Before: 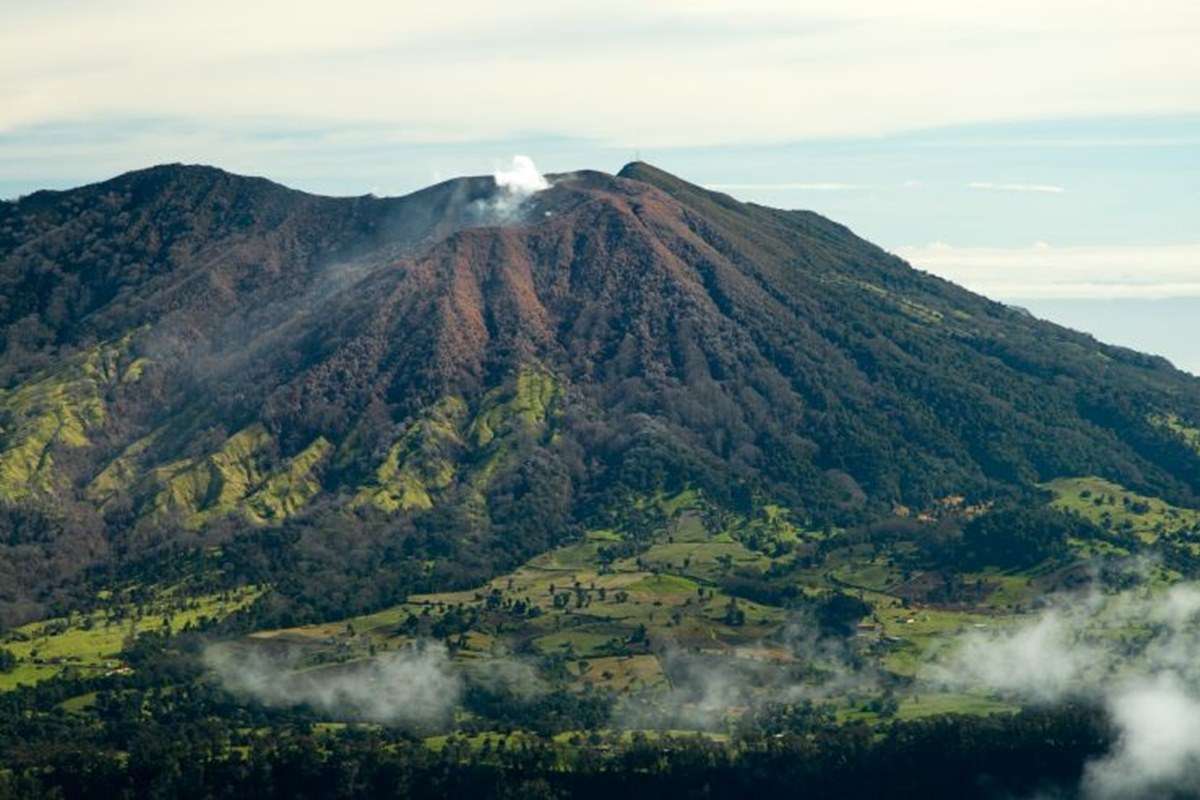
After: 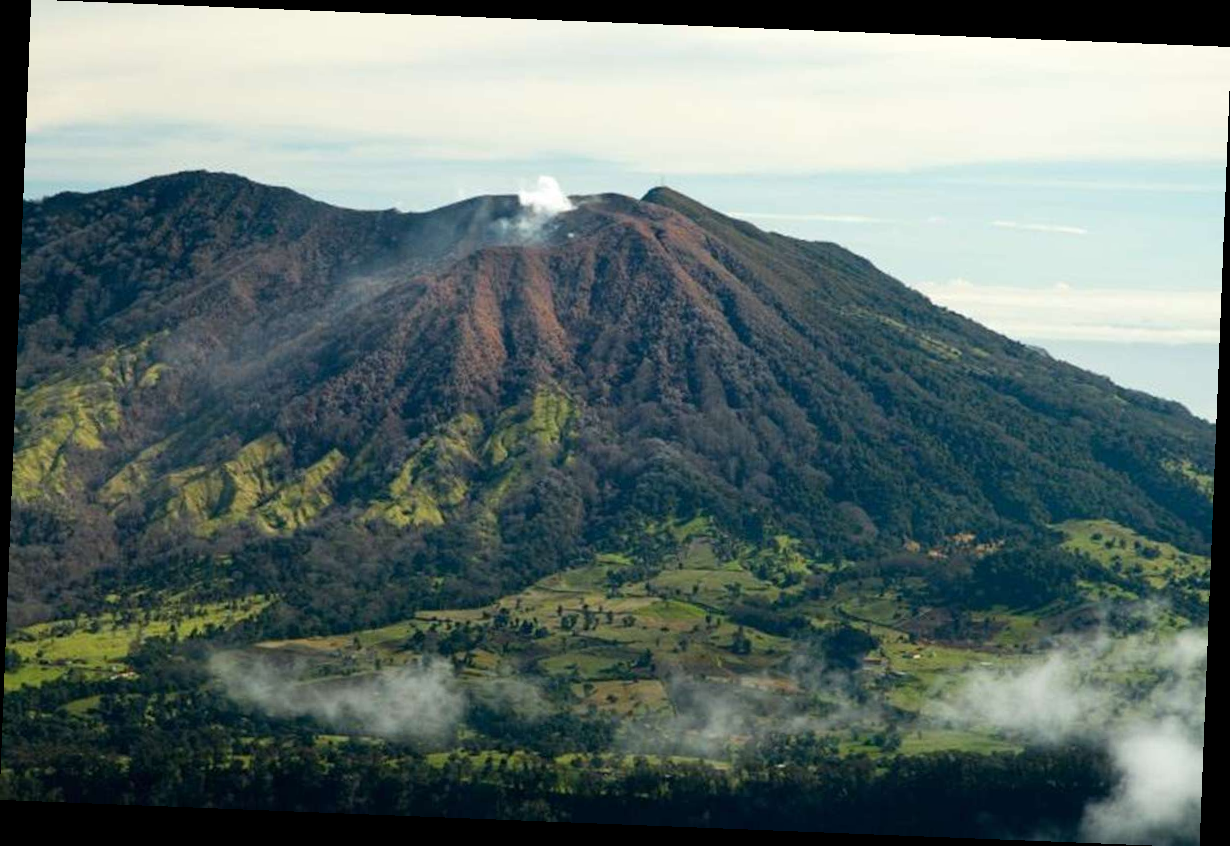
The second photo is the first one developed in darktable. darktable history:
white balance: emerald 1
rotate and perspective: rotation 2.27°, automatic cropping off
